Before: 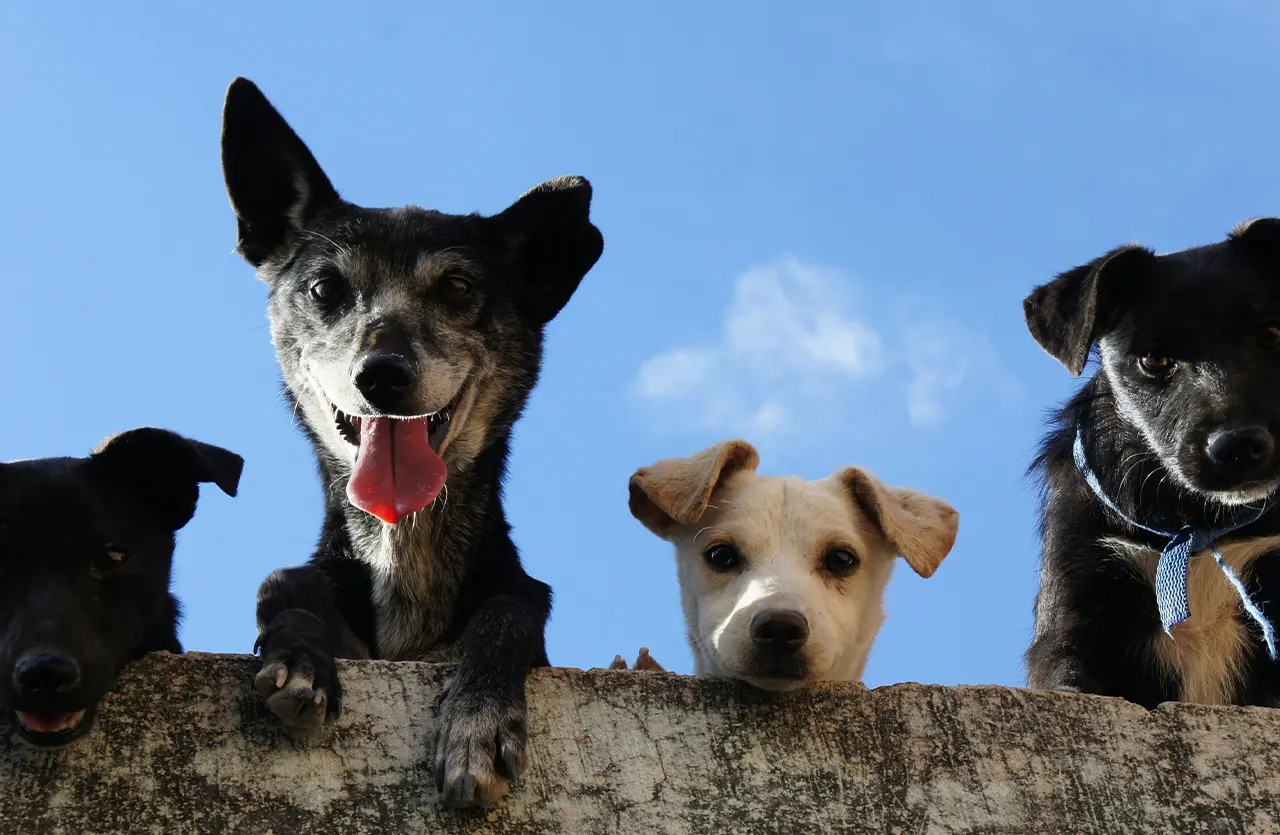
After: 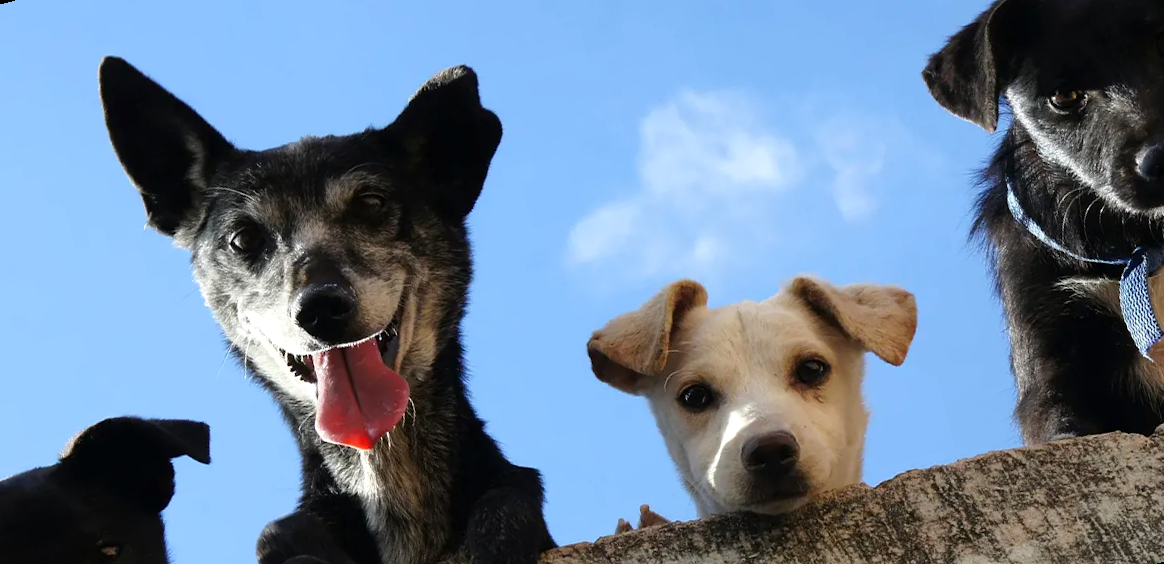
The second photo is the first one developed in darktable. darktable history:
exposure: exposure 0.2 EV, compensate highlight preservation false
rotate and perspective: rotation -14.8°, crop left 0.1, crop right 0.903, crop top 0.25, crop bottom 0.748
tone equalizer: -8 EV -1.84 EV, -7 EV -1.16 EV, -6 EV -1.62 EV, smoothing diameter 25%, edges refinement/feathering 10, preserve details guided filter
